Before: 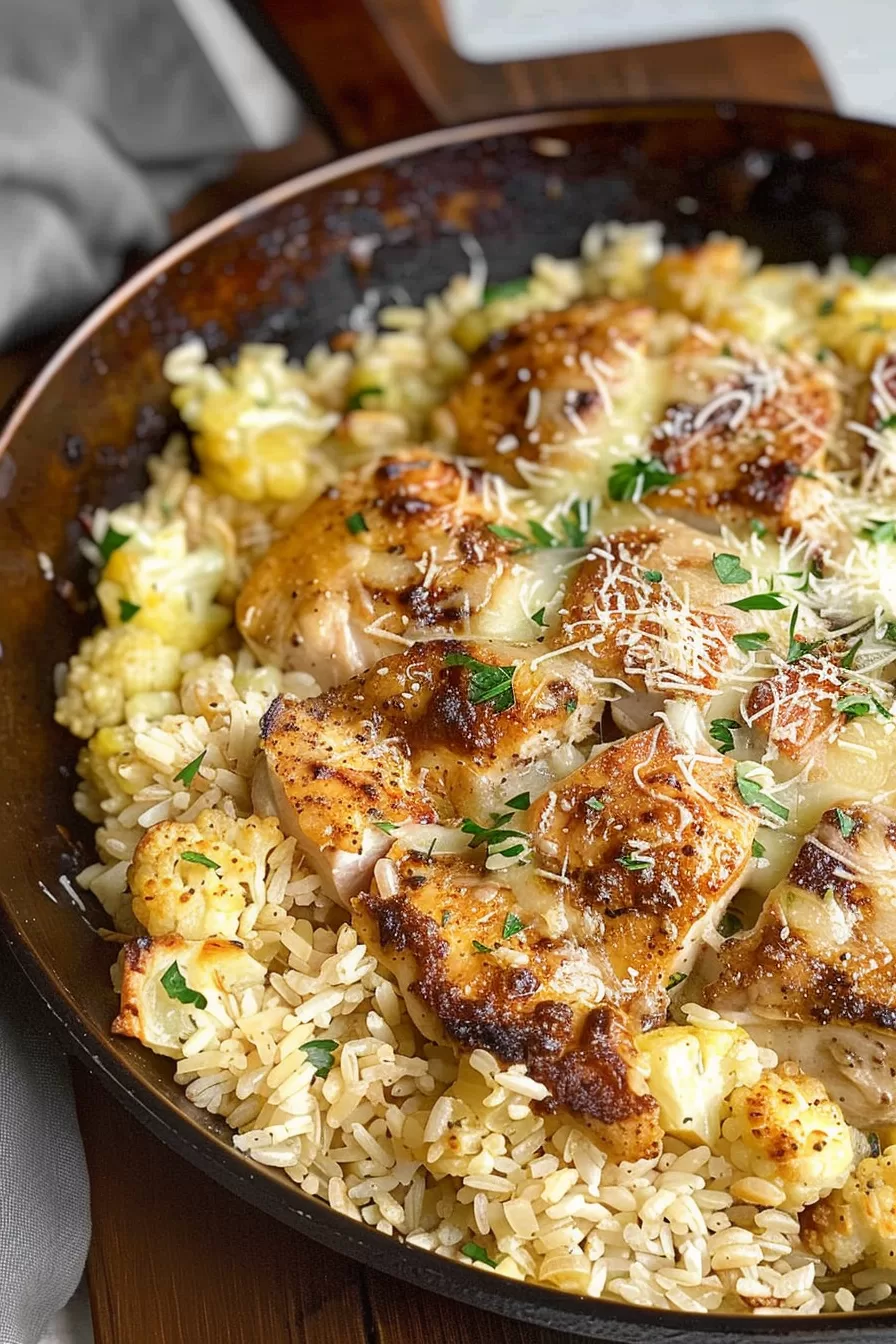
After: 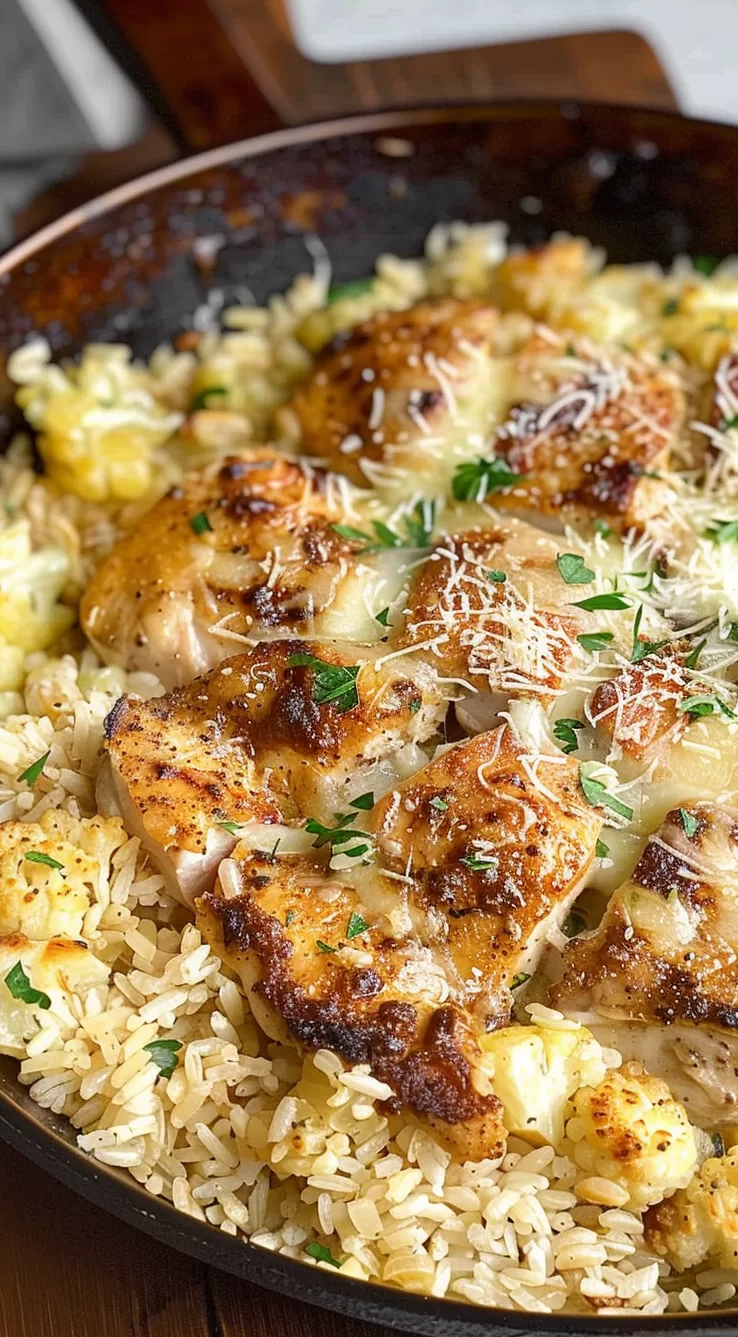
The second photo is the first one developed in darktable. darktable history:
crop: left 17.496%, bottom 0.041%
